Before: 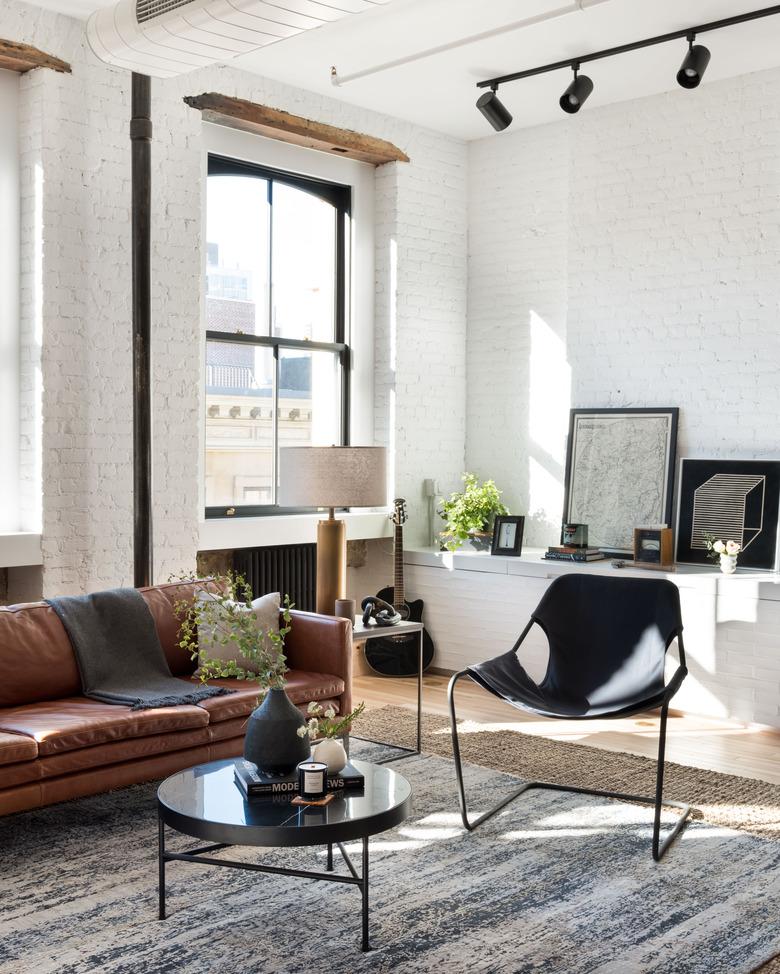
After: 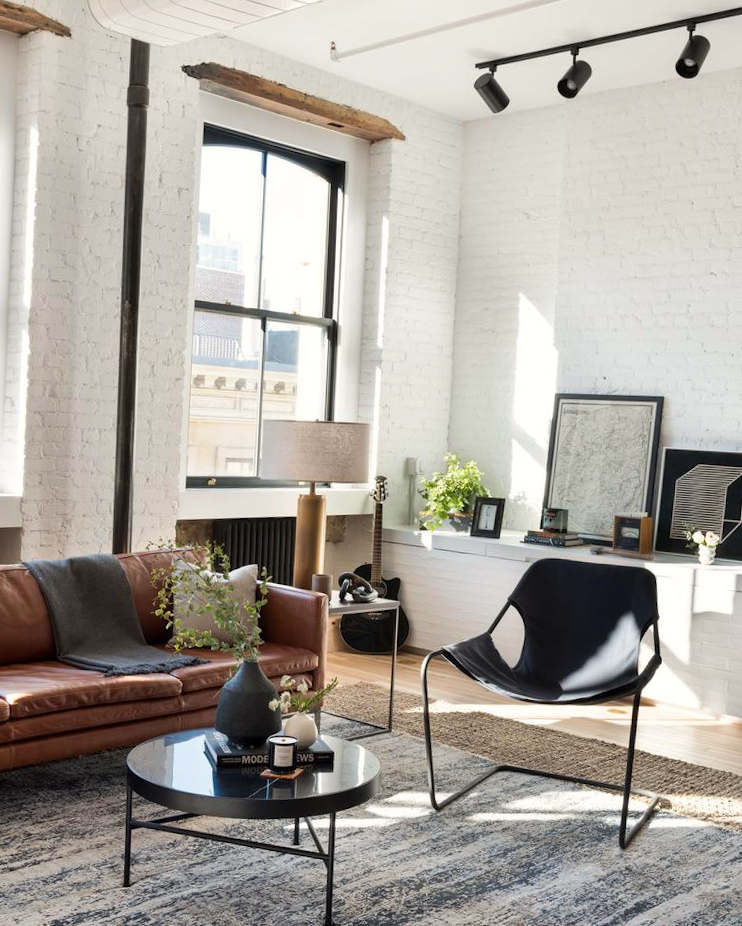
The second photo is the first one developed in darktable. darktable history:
crop and rotate: angle -2.38°
white balance: red 1.009, blue 0.985
